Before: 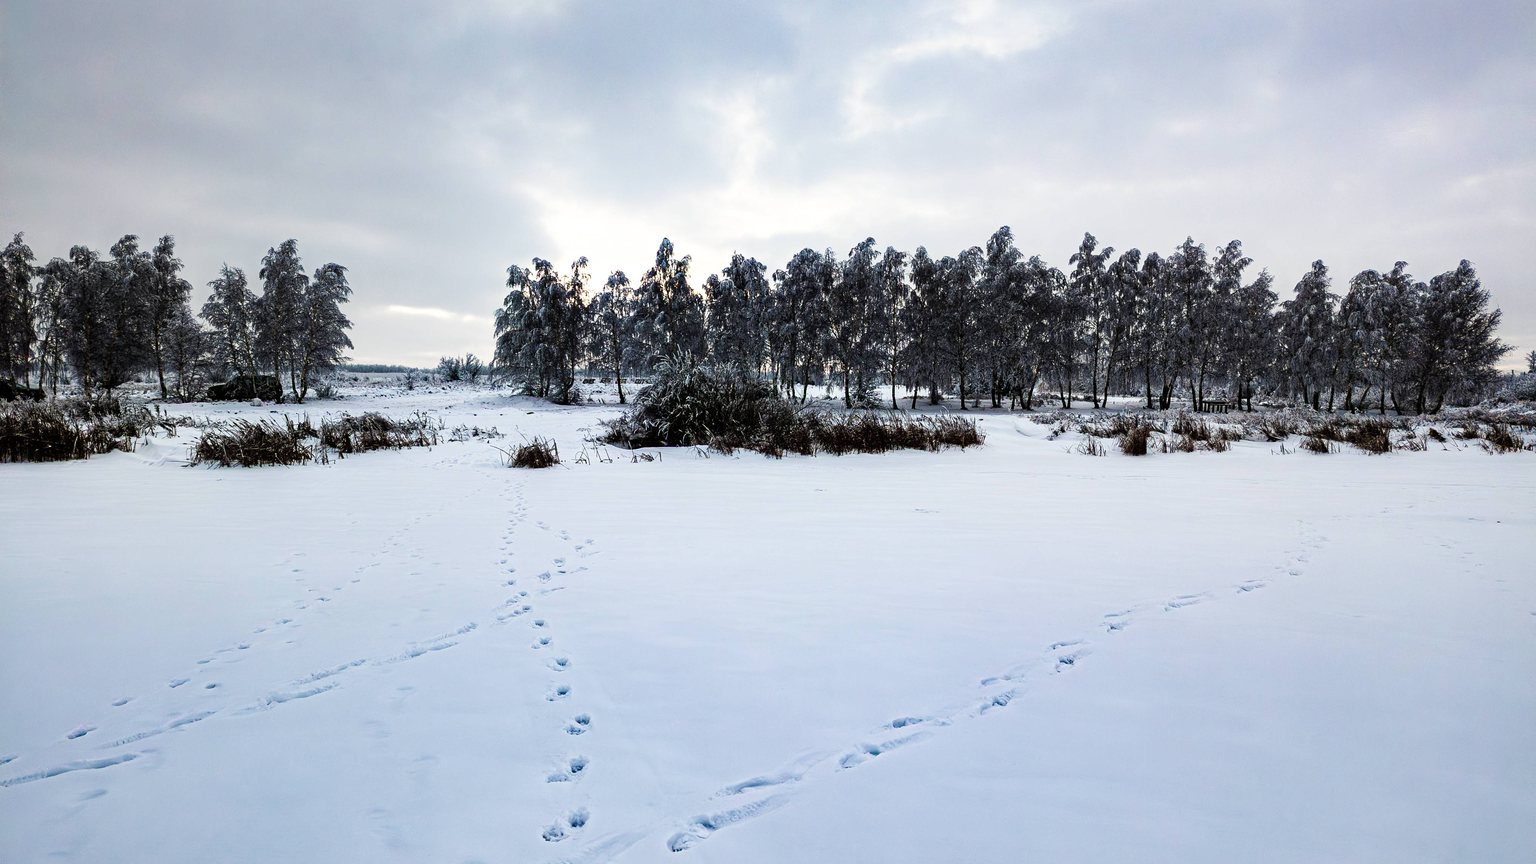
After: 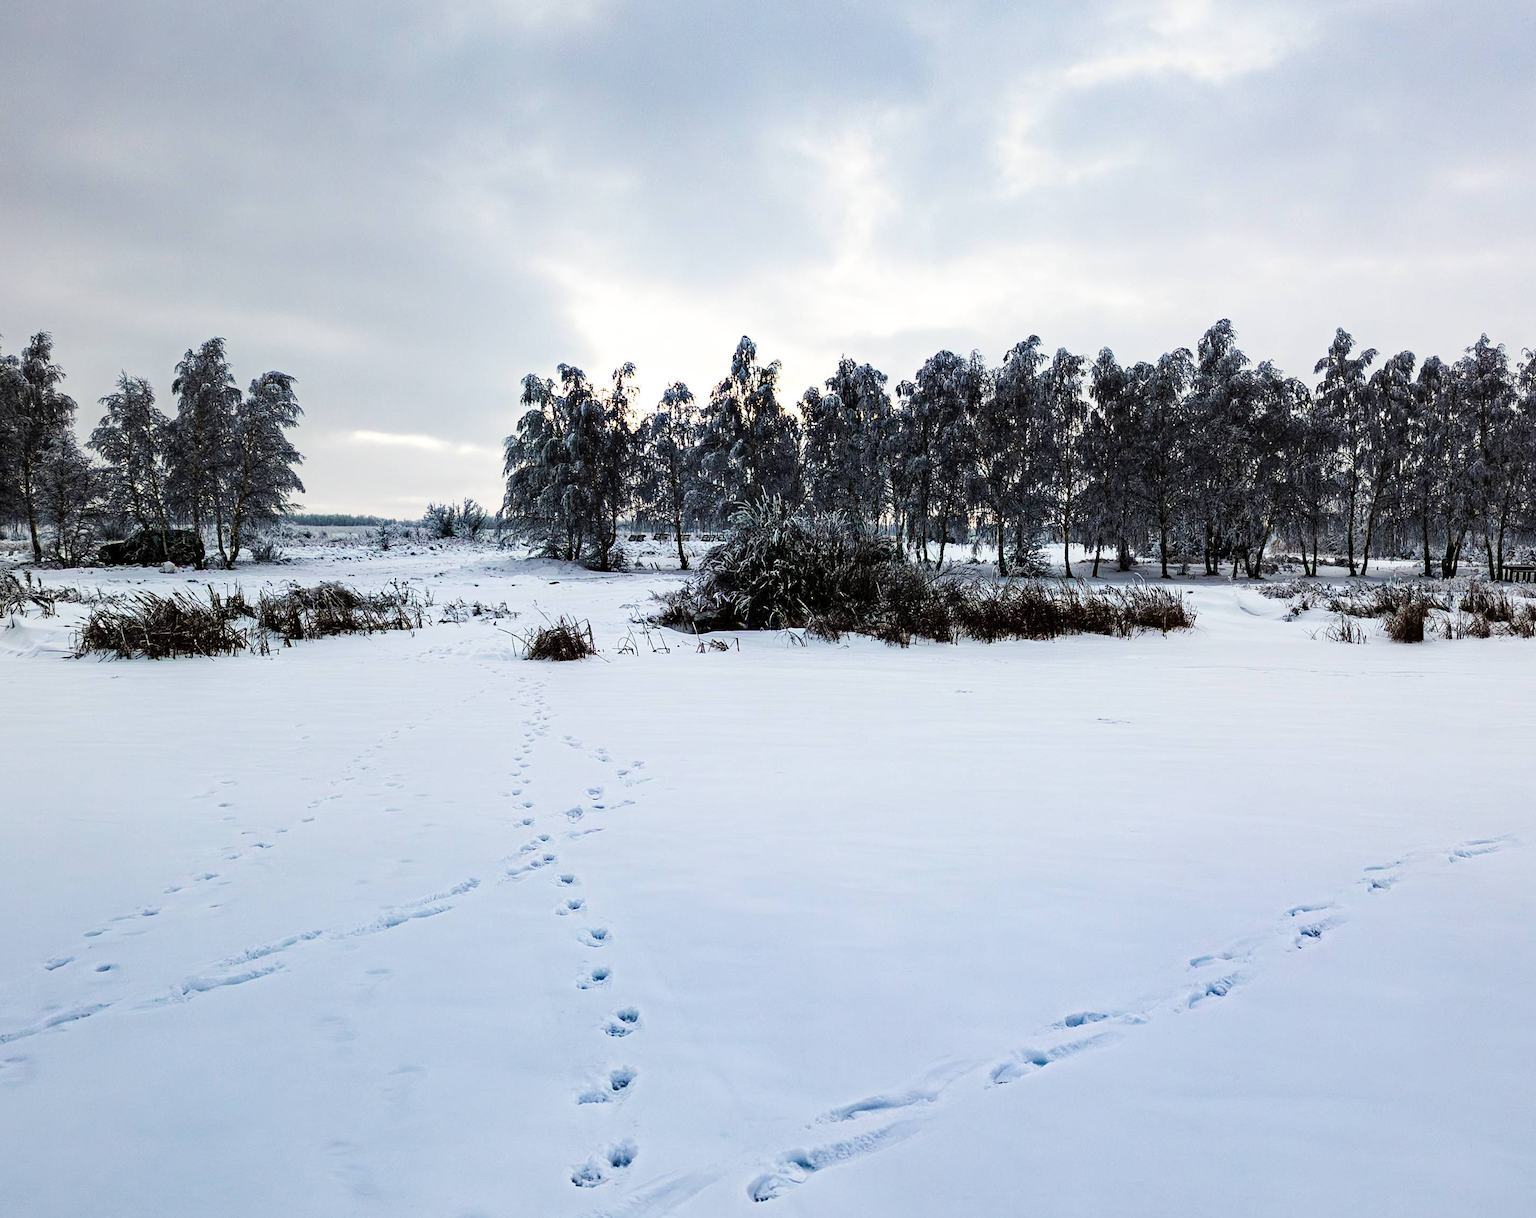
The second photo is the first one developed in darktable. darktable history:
crop and rotate: left 8.969%, right 20.135%
